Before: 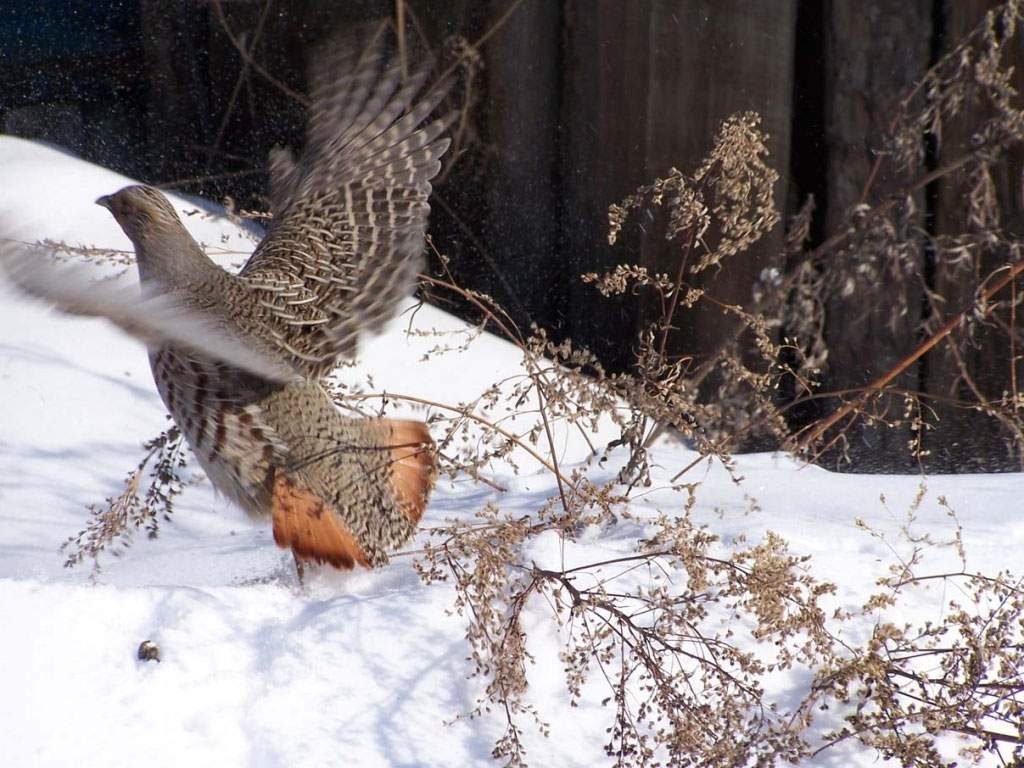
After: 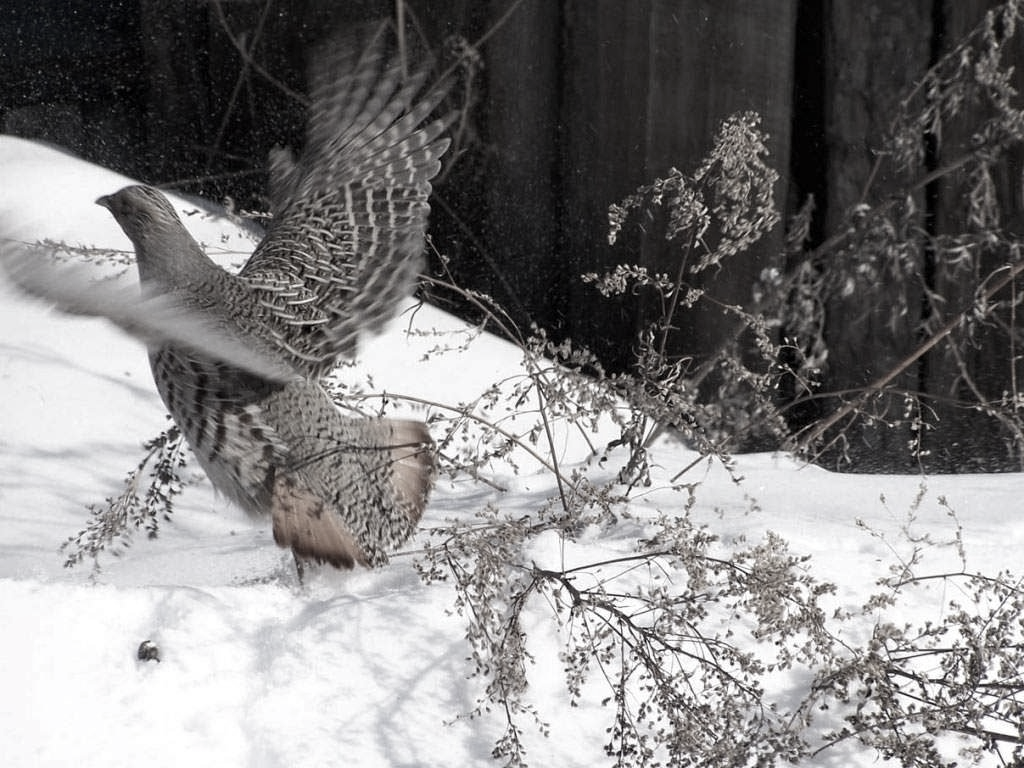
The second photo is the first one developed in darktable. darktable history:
color correction: saturation 0.2
white balance: emerald 1
contrast equalizer: octaves 7, y [[0.5, 0.502, 0.506, 0.511, 0.52, 0.537], [0.5 ×6], [0.505, 0.509, 0.518, 0.534, 0.553, 0.561], [0 ×6], [0 ×6]]
